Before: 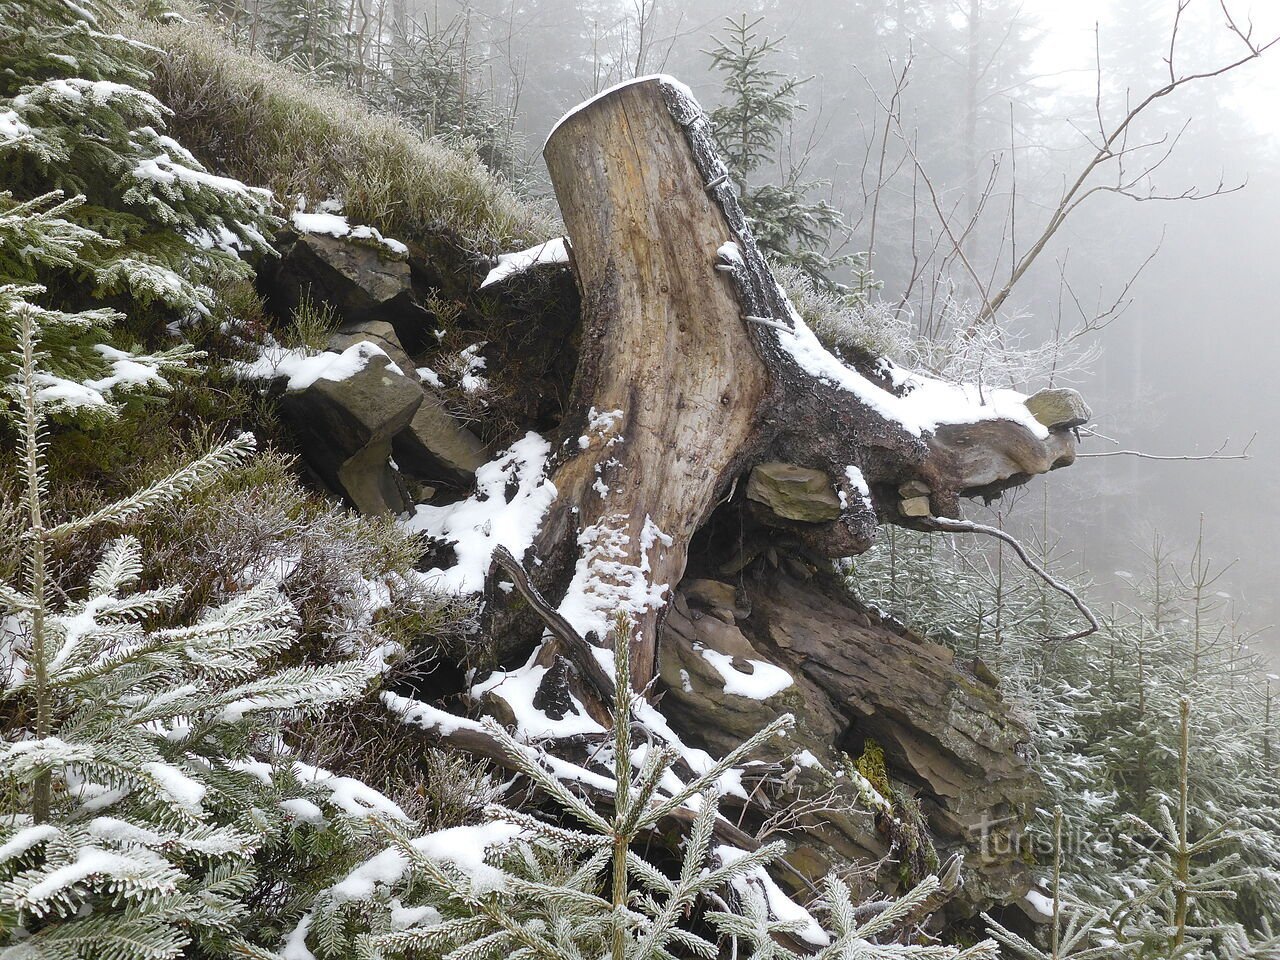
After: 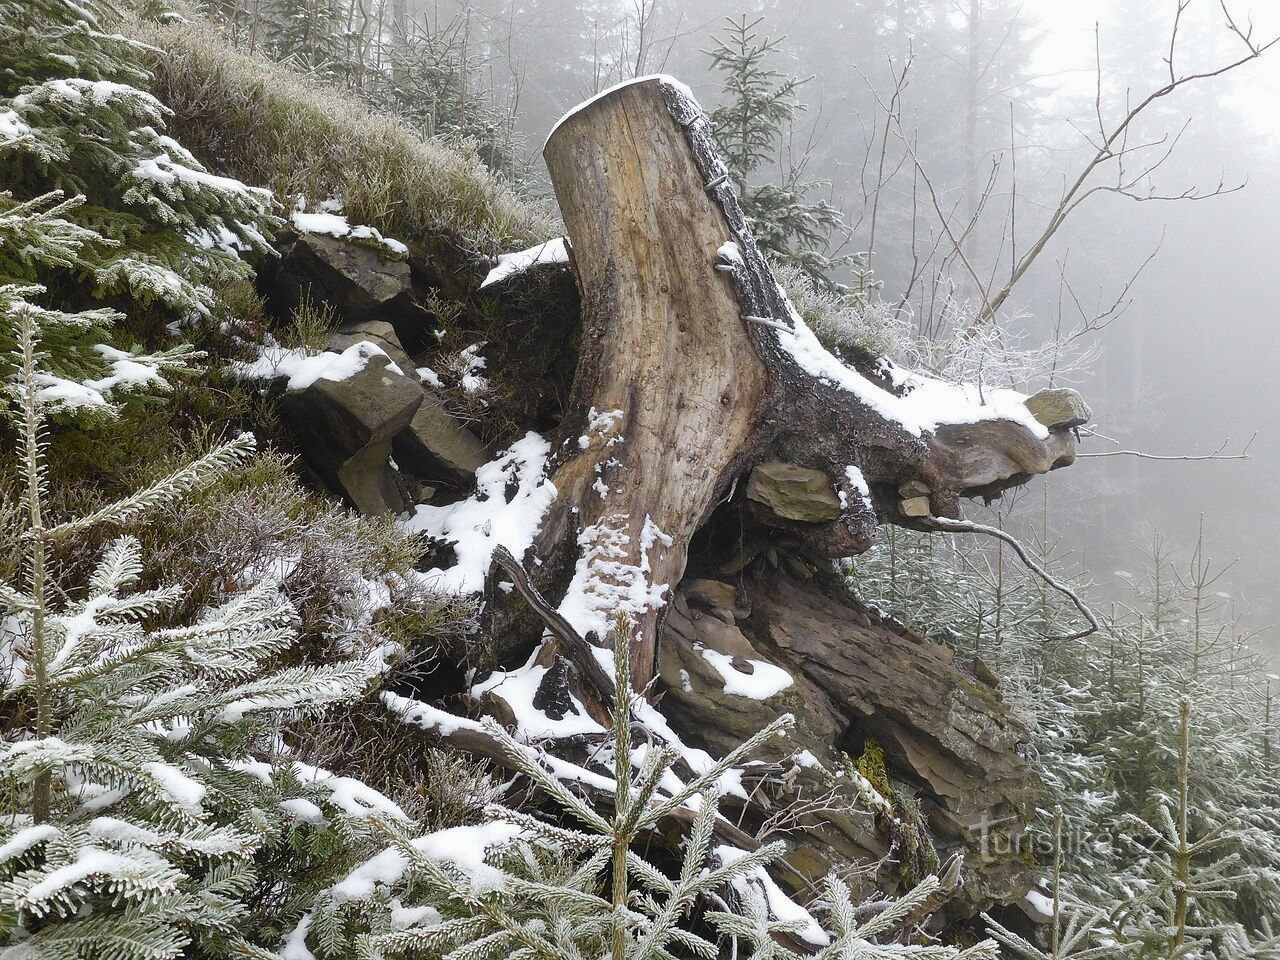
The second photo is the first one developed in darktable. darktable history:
exposure: exposure -0.047 EV, compensate highlight preservation false
